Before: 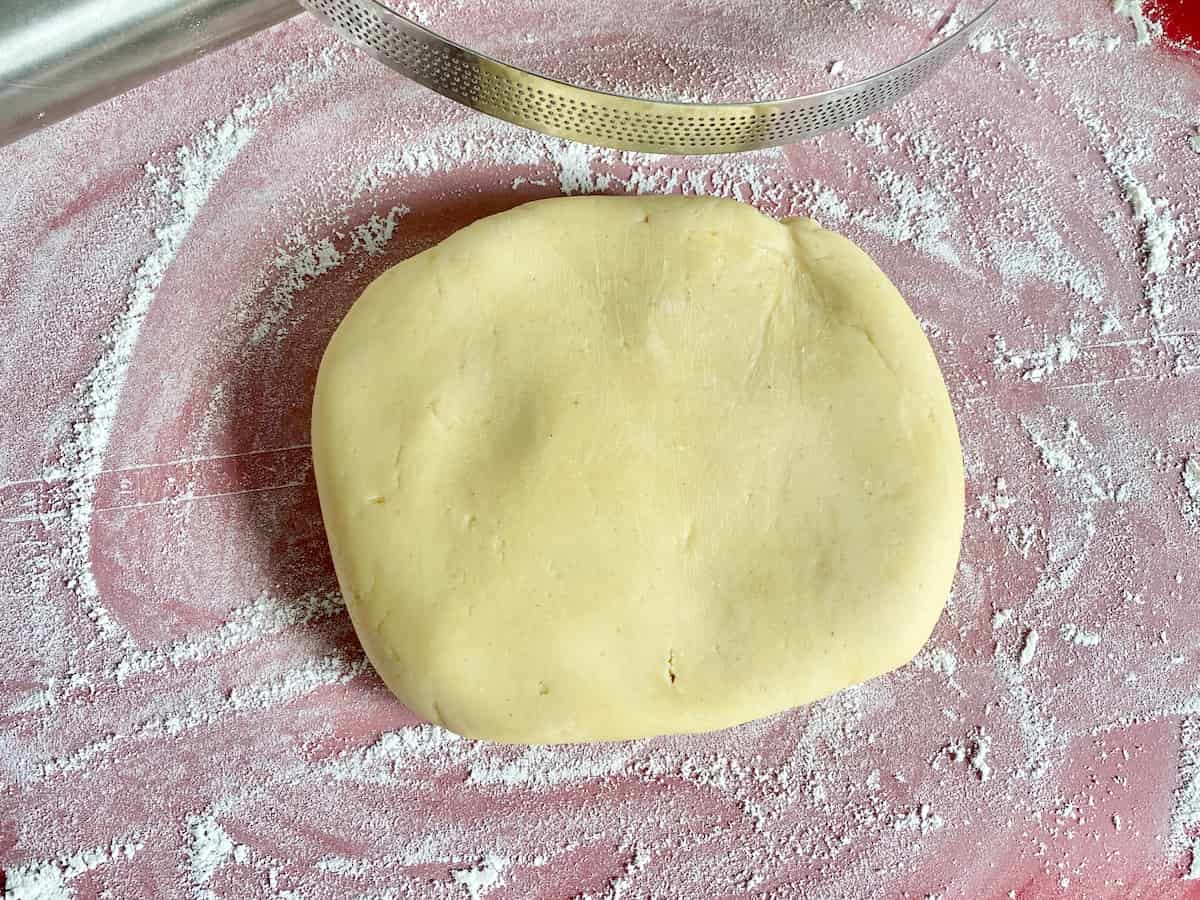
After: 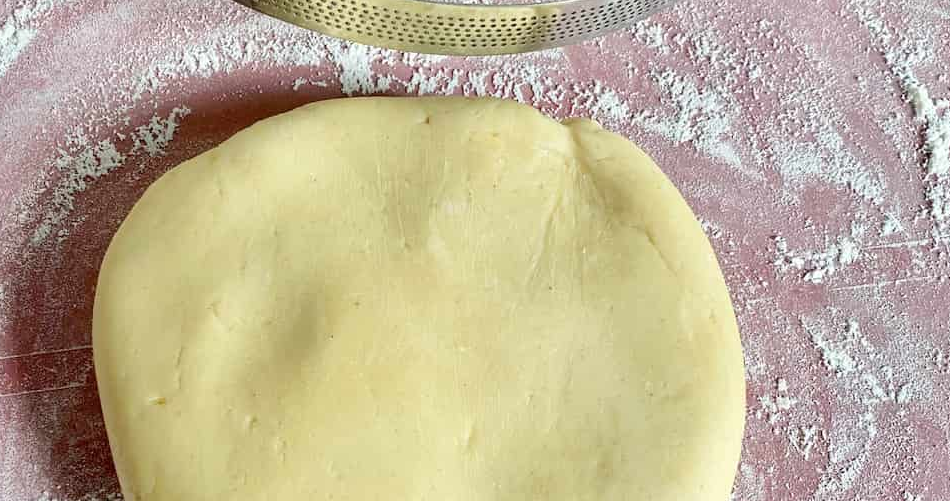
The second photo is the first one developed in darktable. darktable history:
crop: left 18.265%, top 11.076%, right 2.492%, bottom 33.229%
